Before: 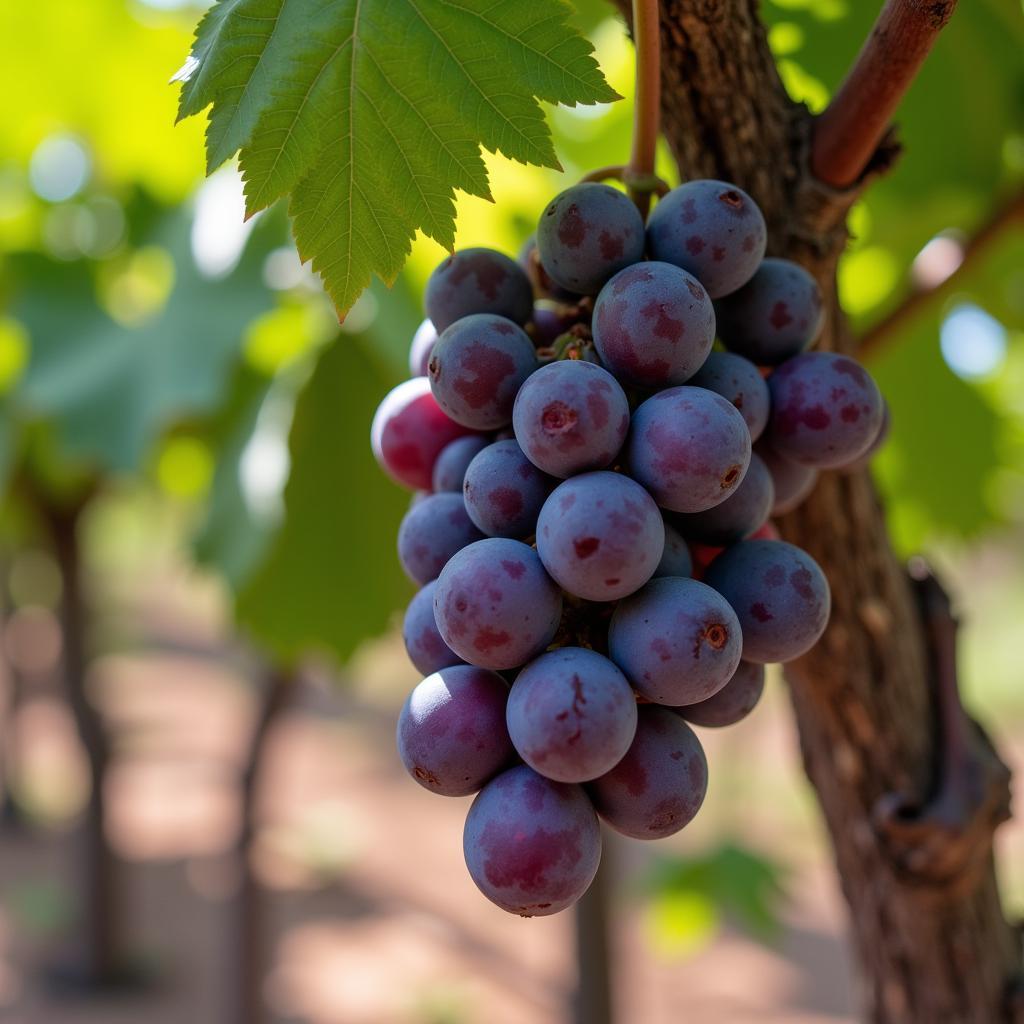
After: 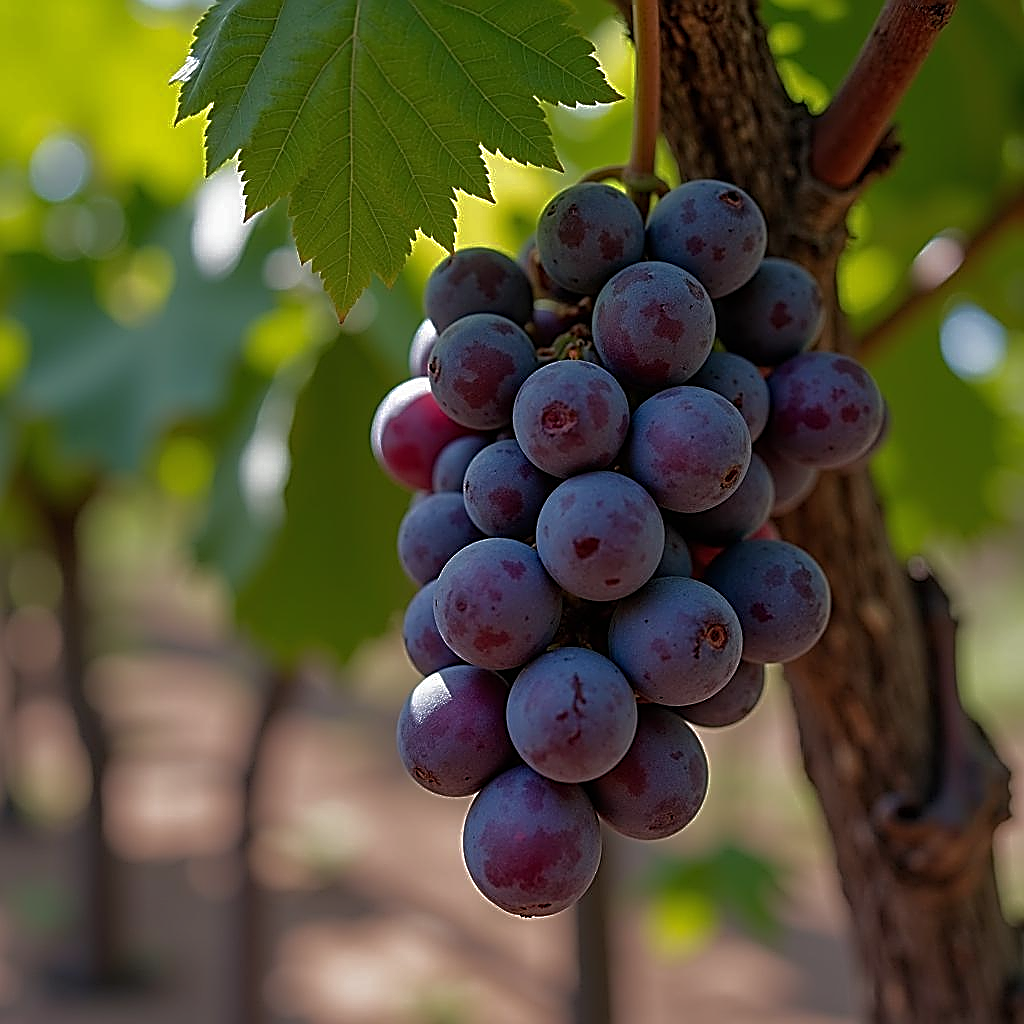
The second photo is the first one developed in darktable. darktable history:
base curve: curves: ch0 [(0, 0) (0.841, 0.609) (1, 1)]
sharpen: amount 1.994
